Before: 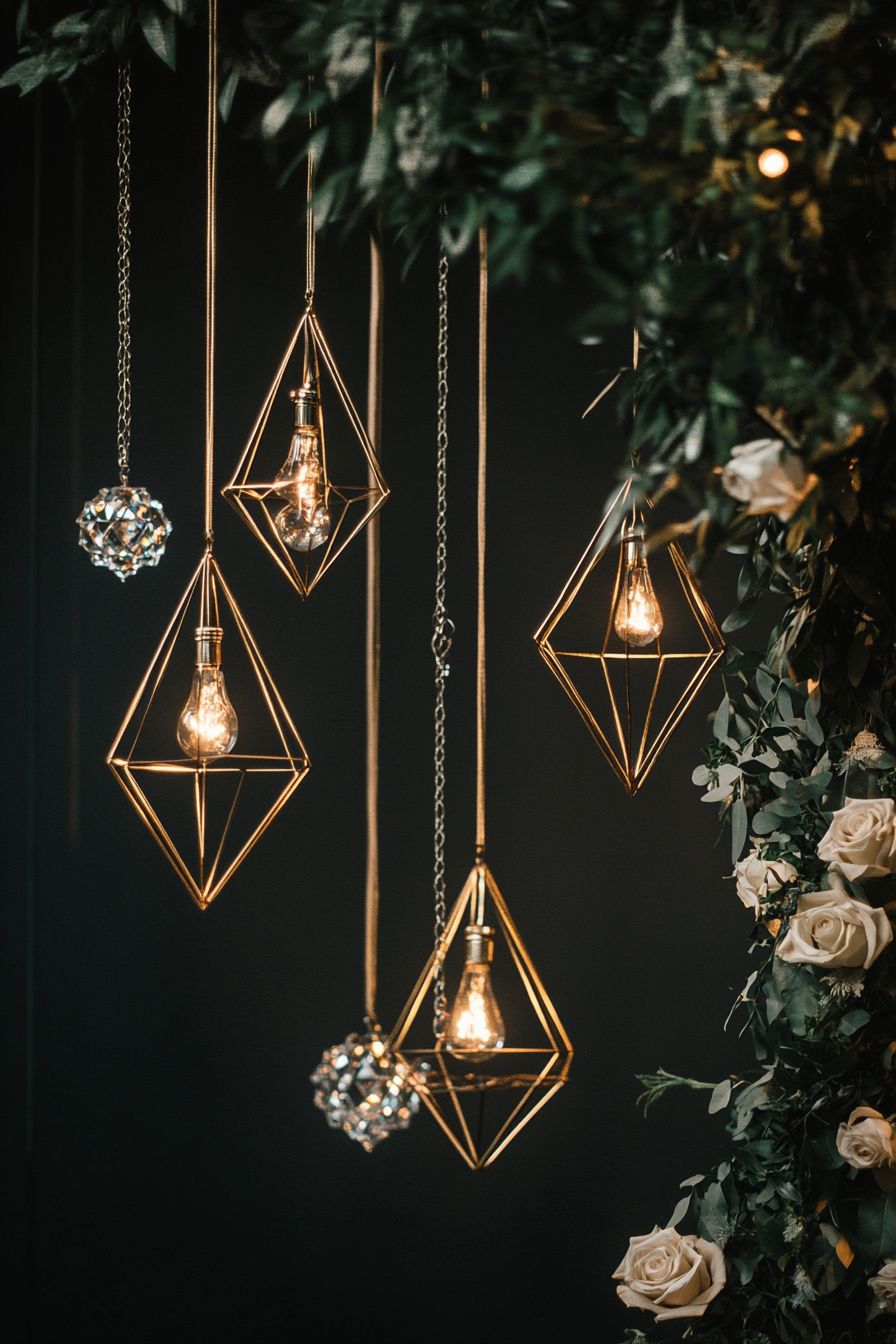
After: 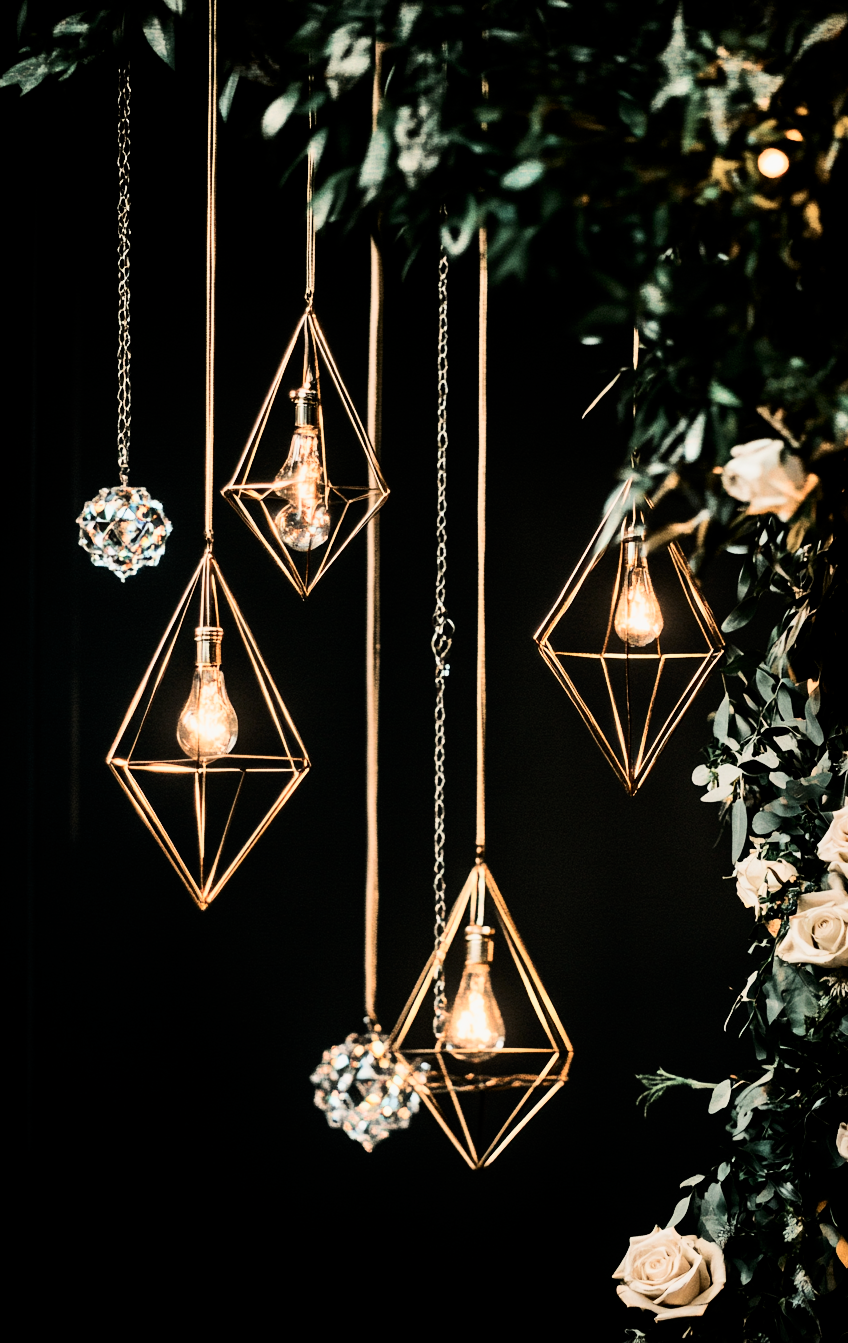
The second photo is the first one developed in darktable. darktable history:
contrast brightness saturation: contrast 0.274
filmic rgb: black relative exposure -4.17 EV, white relative exposure 5.13 EV, hardness 2.14, contrast 1.178
exposure: black level correction 0, exposure 1.029 EV, compensate highlight preservation false
crop and rotate: left 0%, right 5.346%
shadows and highlights: shadows 29.37, highlights -28.89, low approximation 0.01, soften with gaussian
